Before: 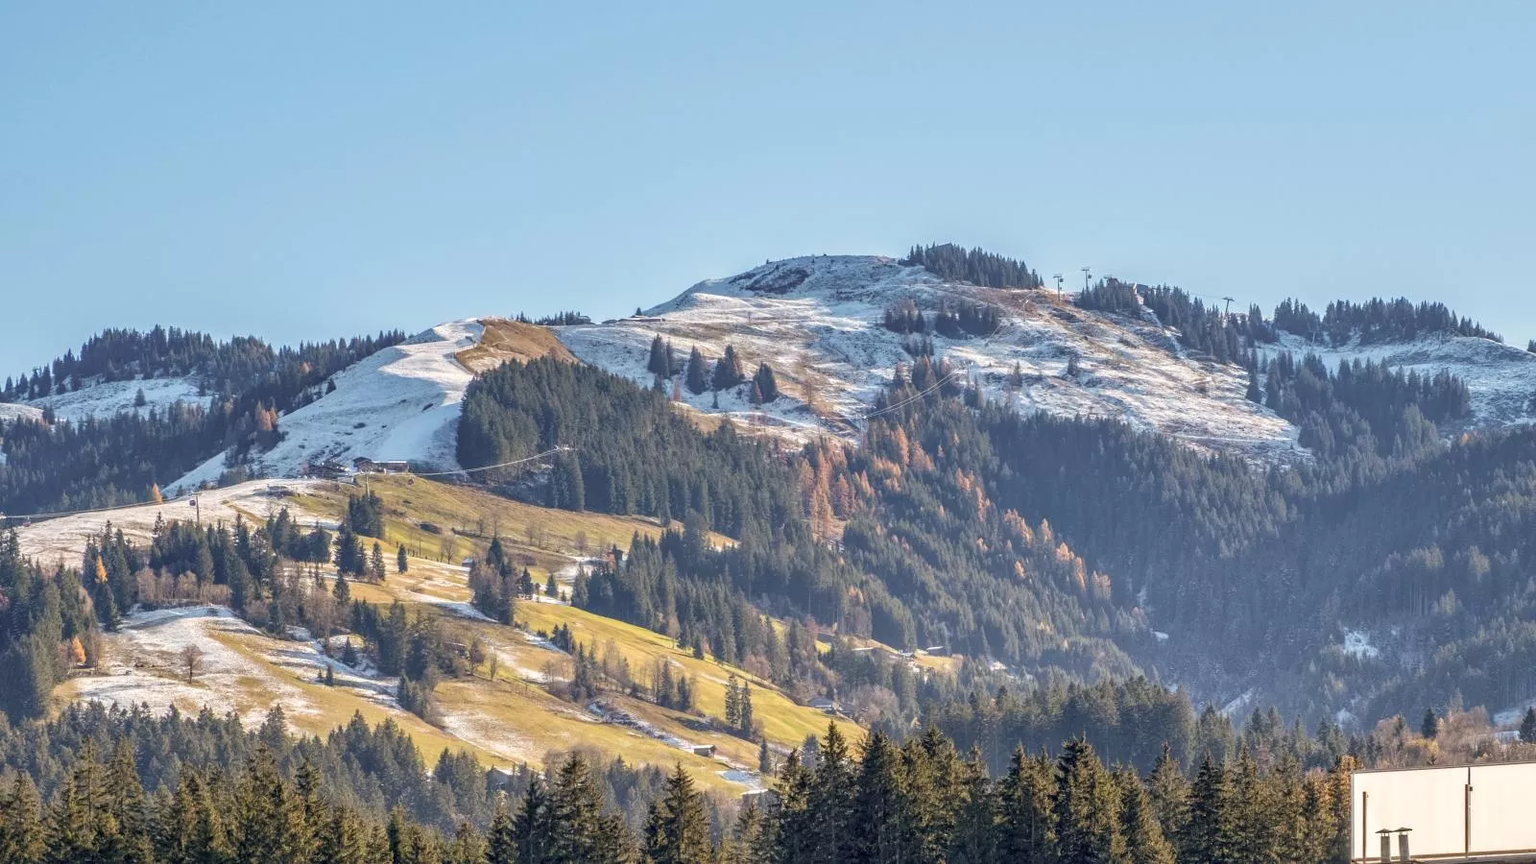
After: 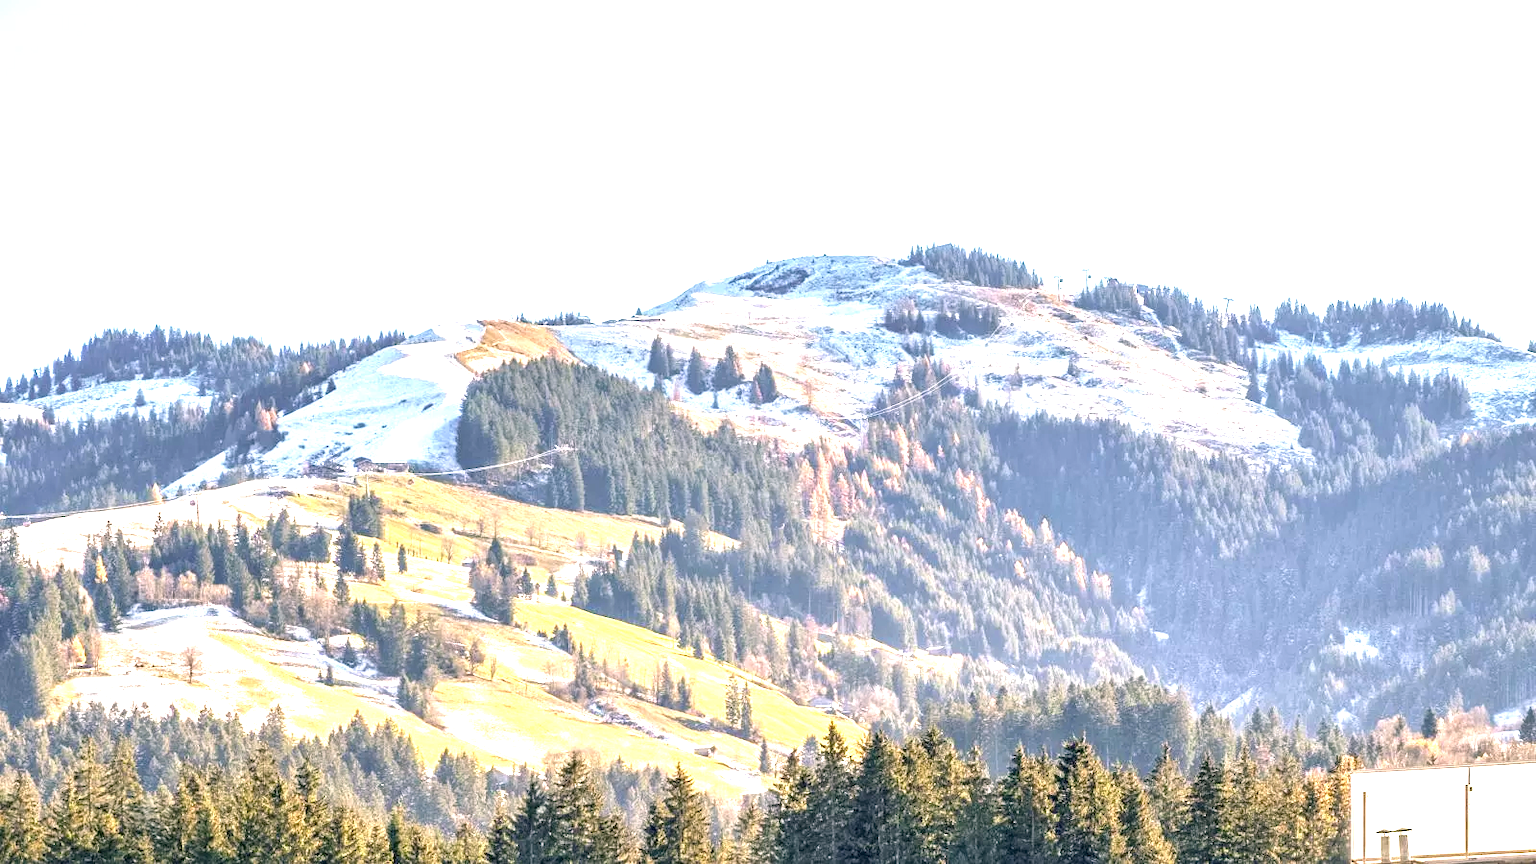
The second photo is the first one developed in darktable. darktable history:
color correction: highlights a* 3.97, highlights b* 4.91, shadows a* -7.65, shadows b* 5.03
exposure: black level correction 0, exposure 1.691 EV, compensate highlight preservation false
